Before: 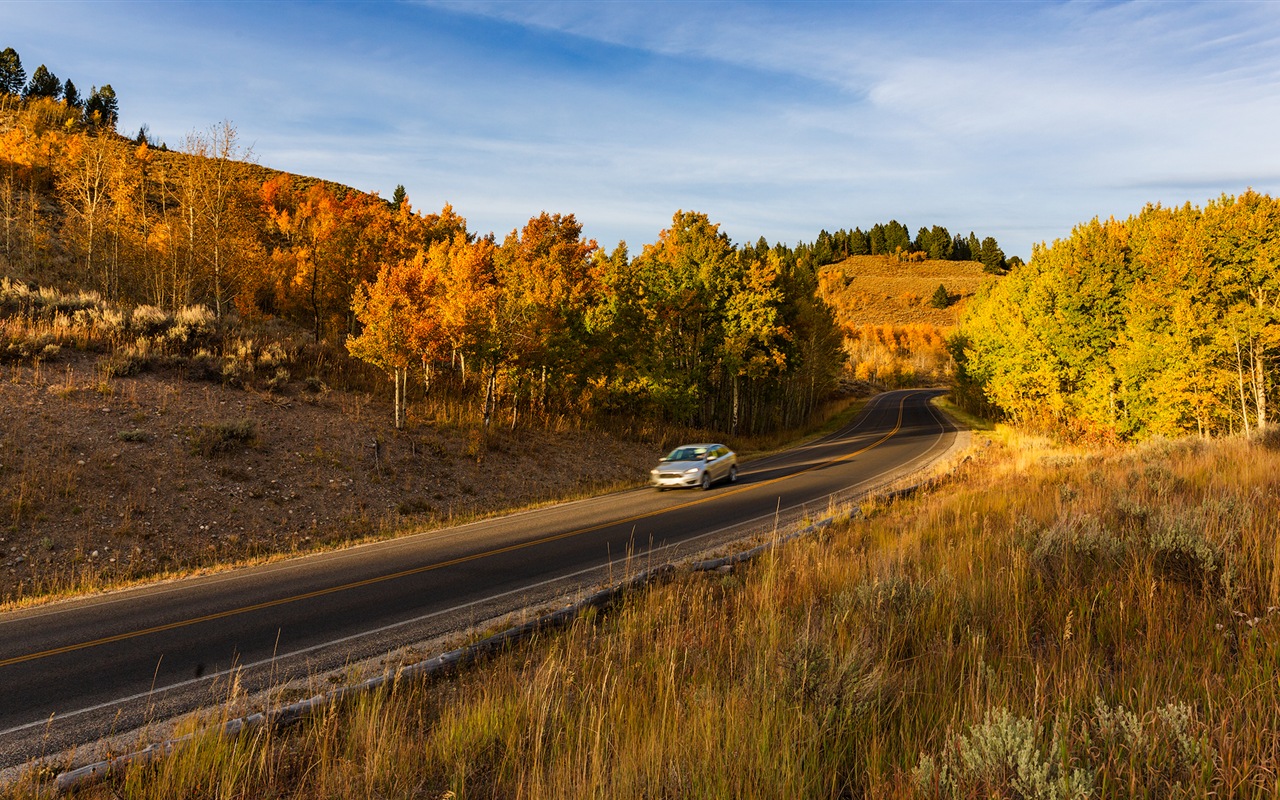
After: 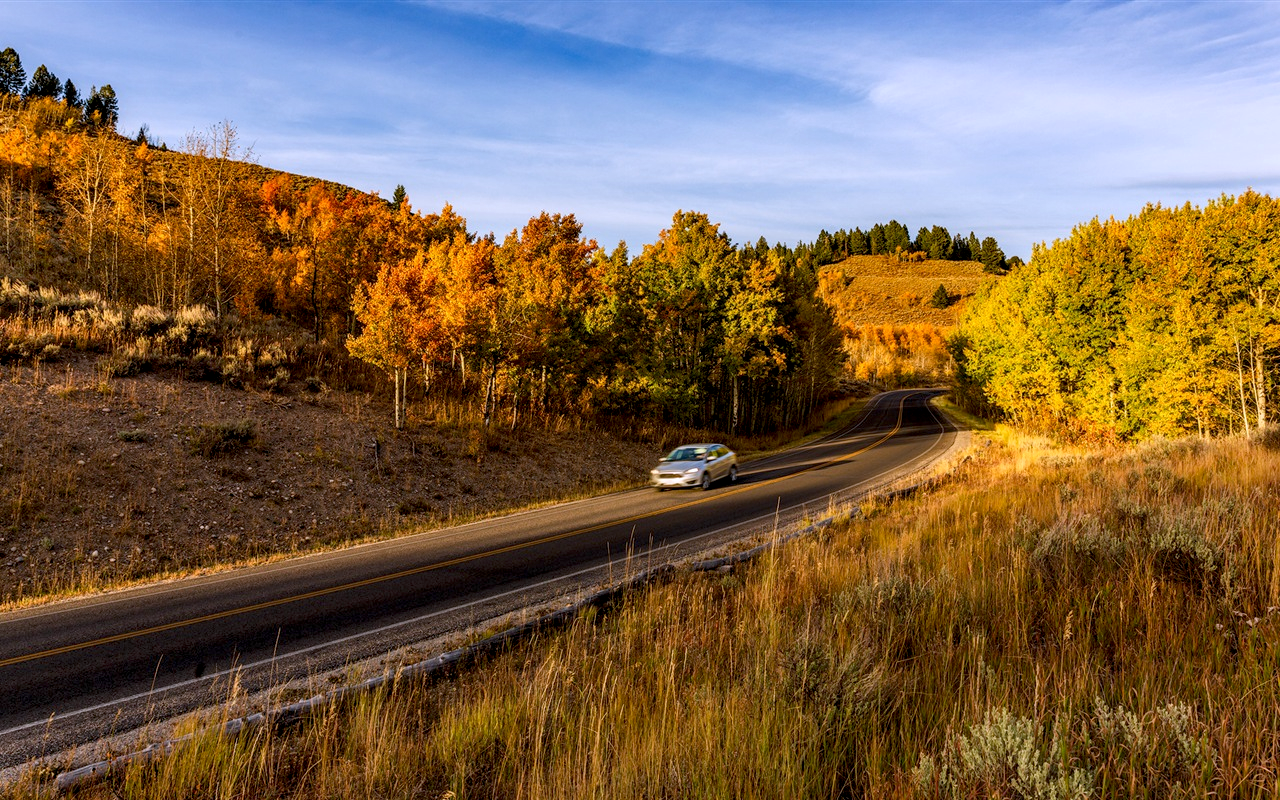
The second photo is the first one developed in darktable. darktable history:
exposure: black level correction 0.007, compensate highlight preservation false
local contrast: on, module defaults
white balance: red 1.004, blue 1.096
